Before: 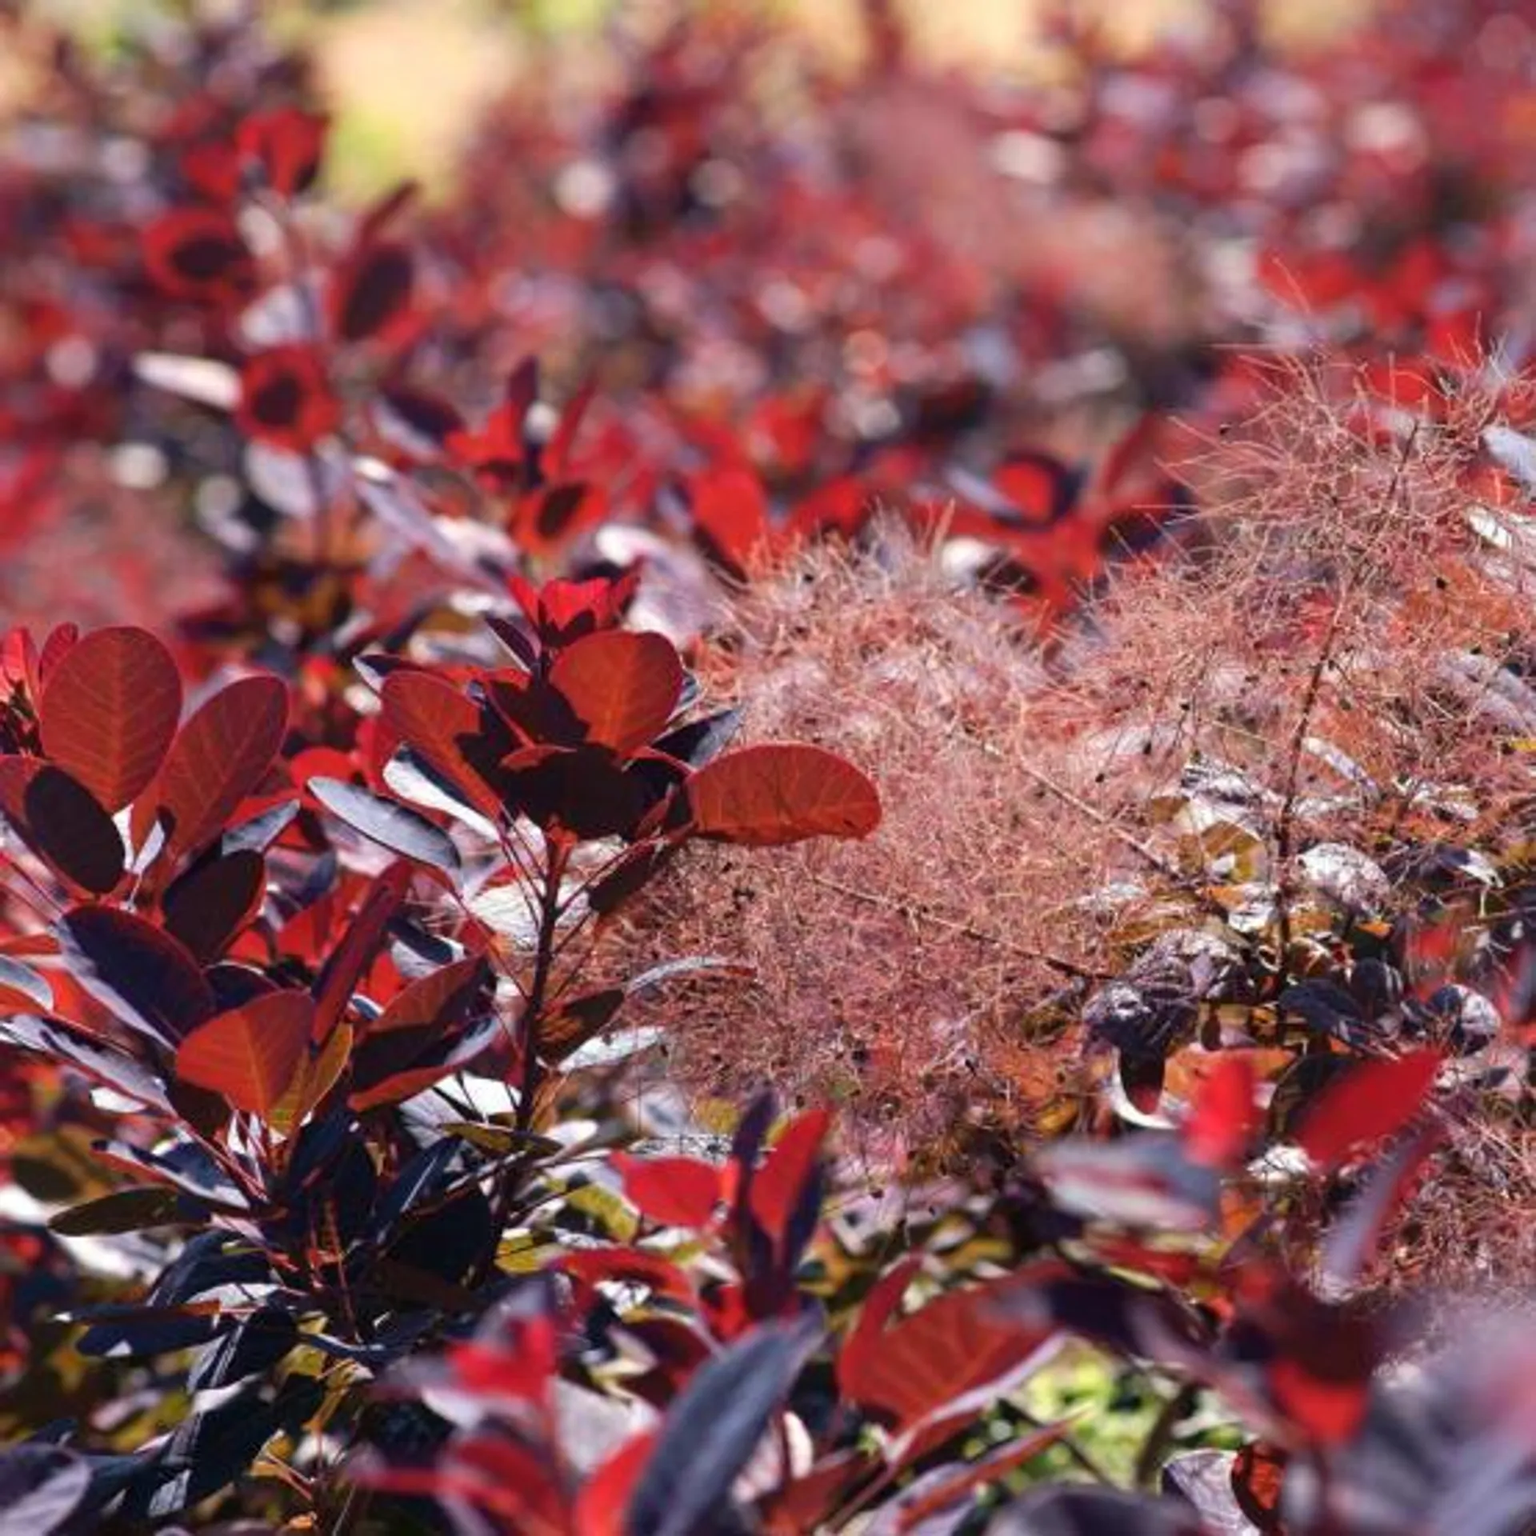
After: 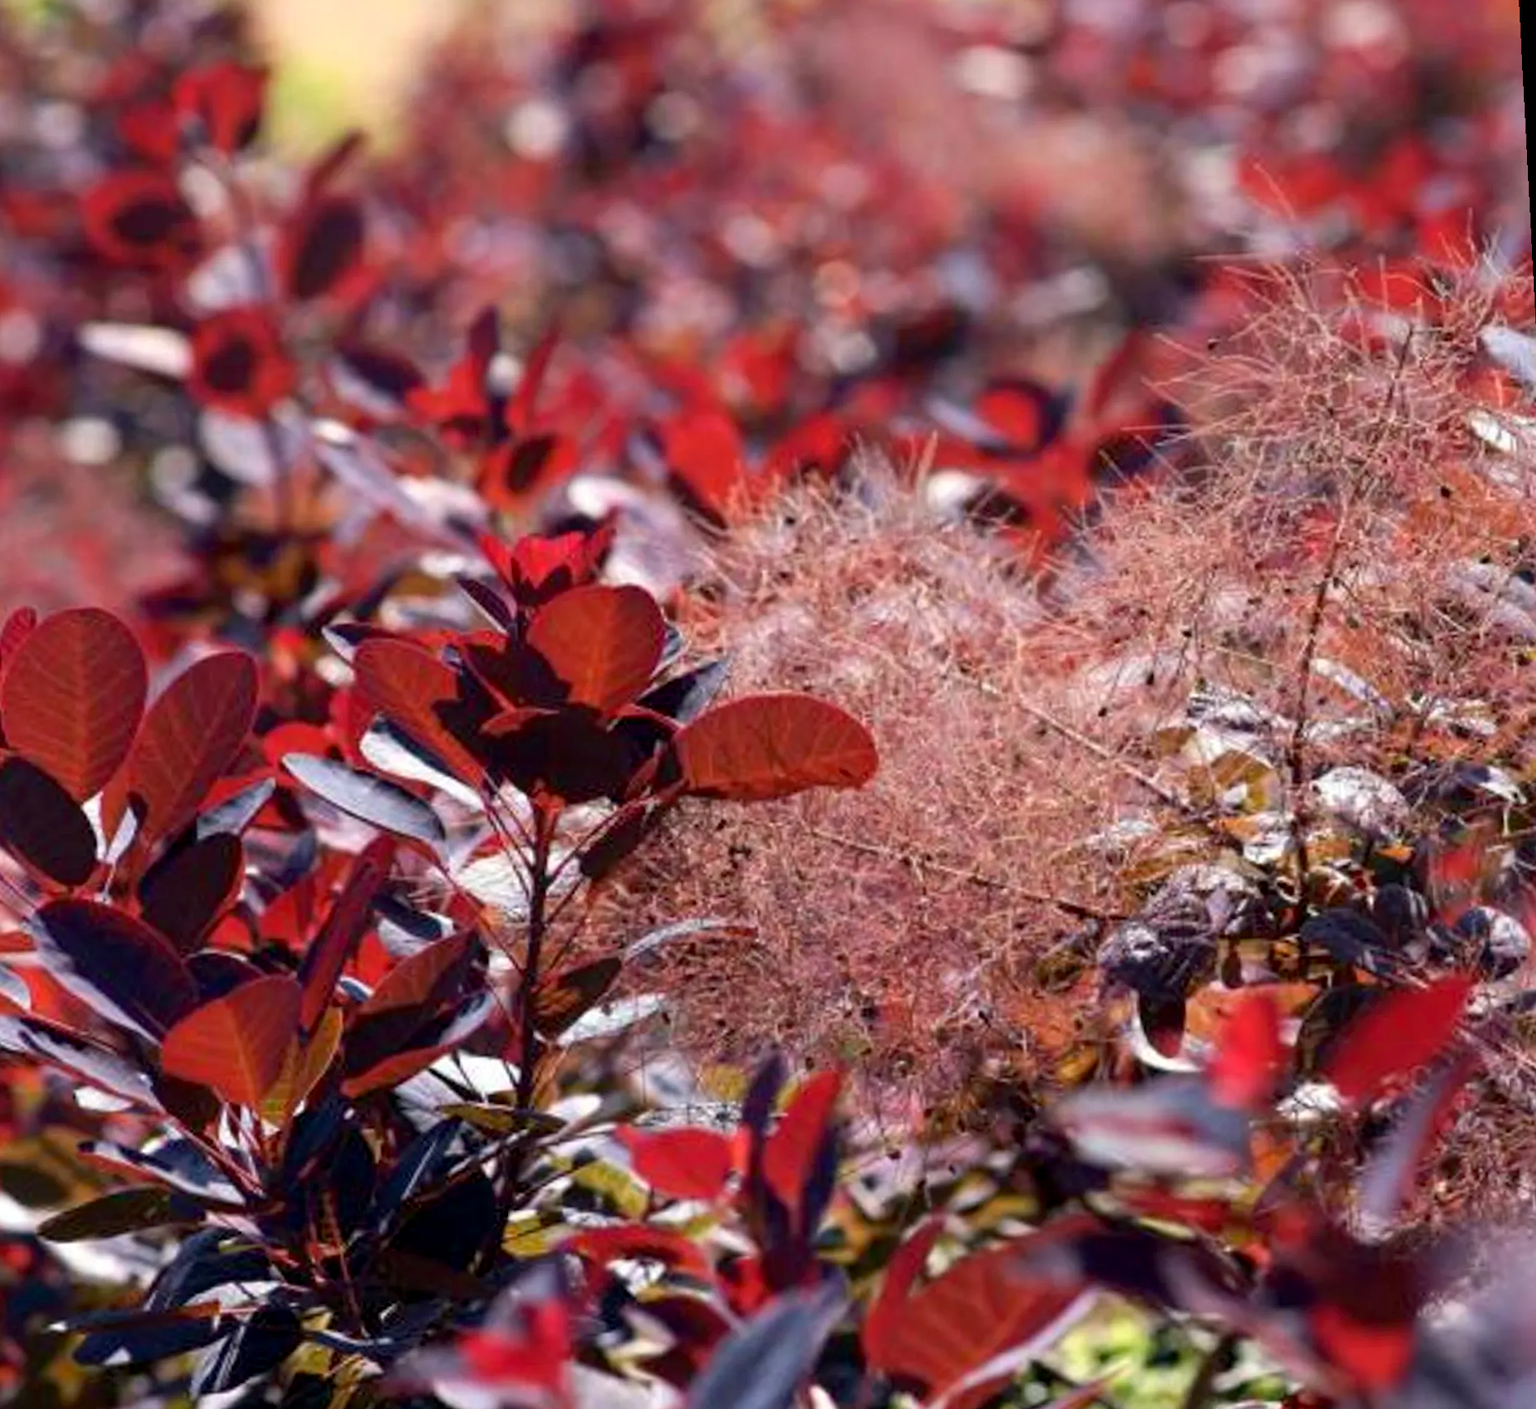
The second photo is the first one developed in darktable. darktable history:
rotate and perspective: rotation -3°, crop left 0.031, crop right 0.968, crop top 0.07, crop bottom 0.93
exposure: black level correction 0.004, exposure 0.014 EV, compensate highlight preservation false
crop: left 1.743%, right 0.268%, bottom 2.011%
